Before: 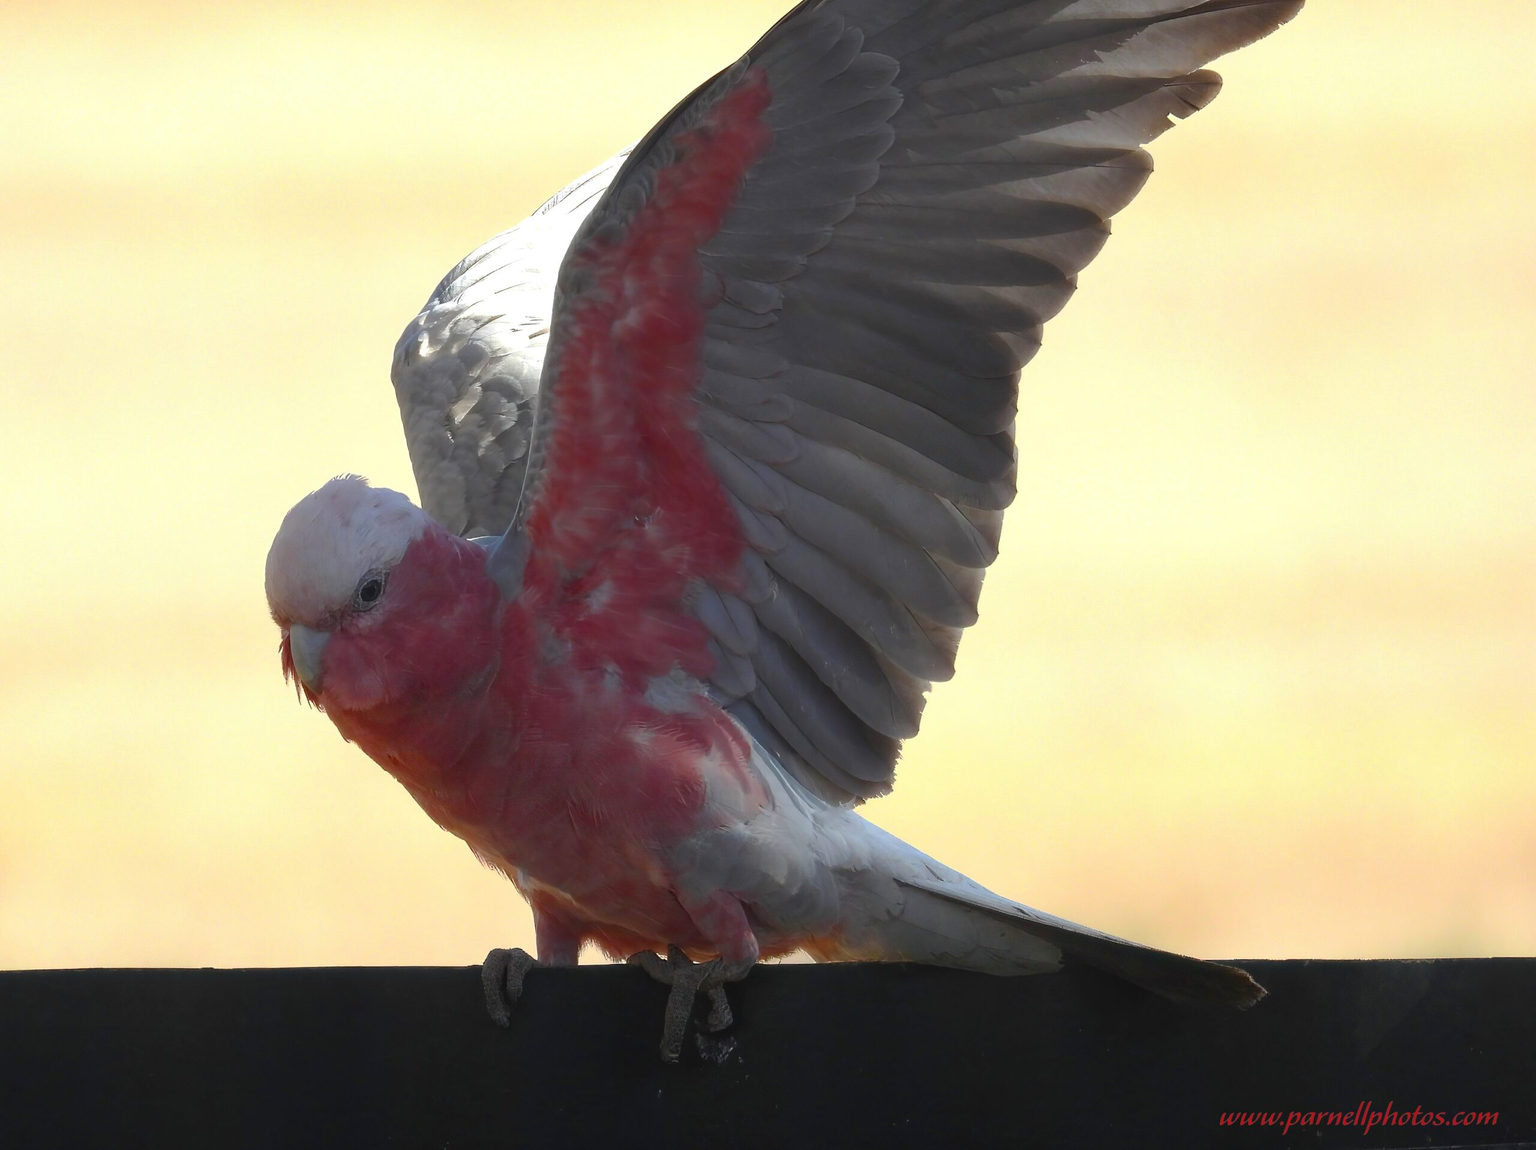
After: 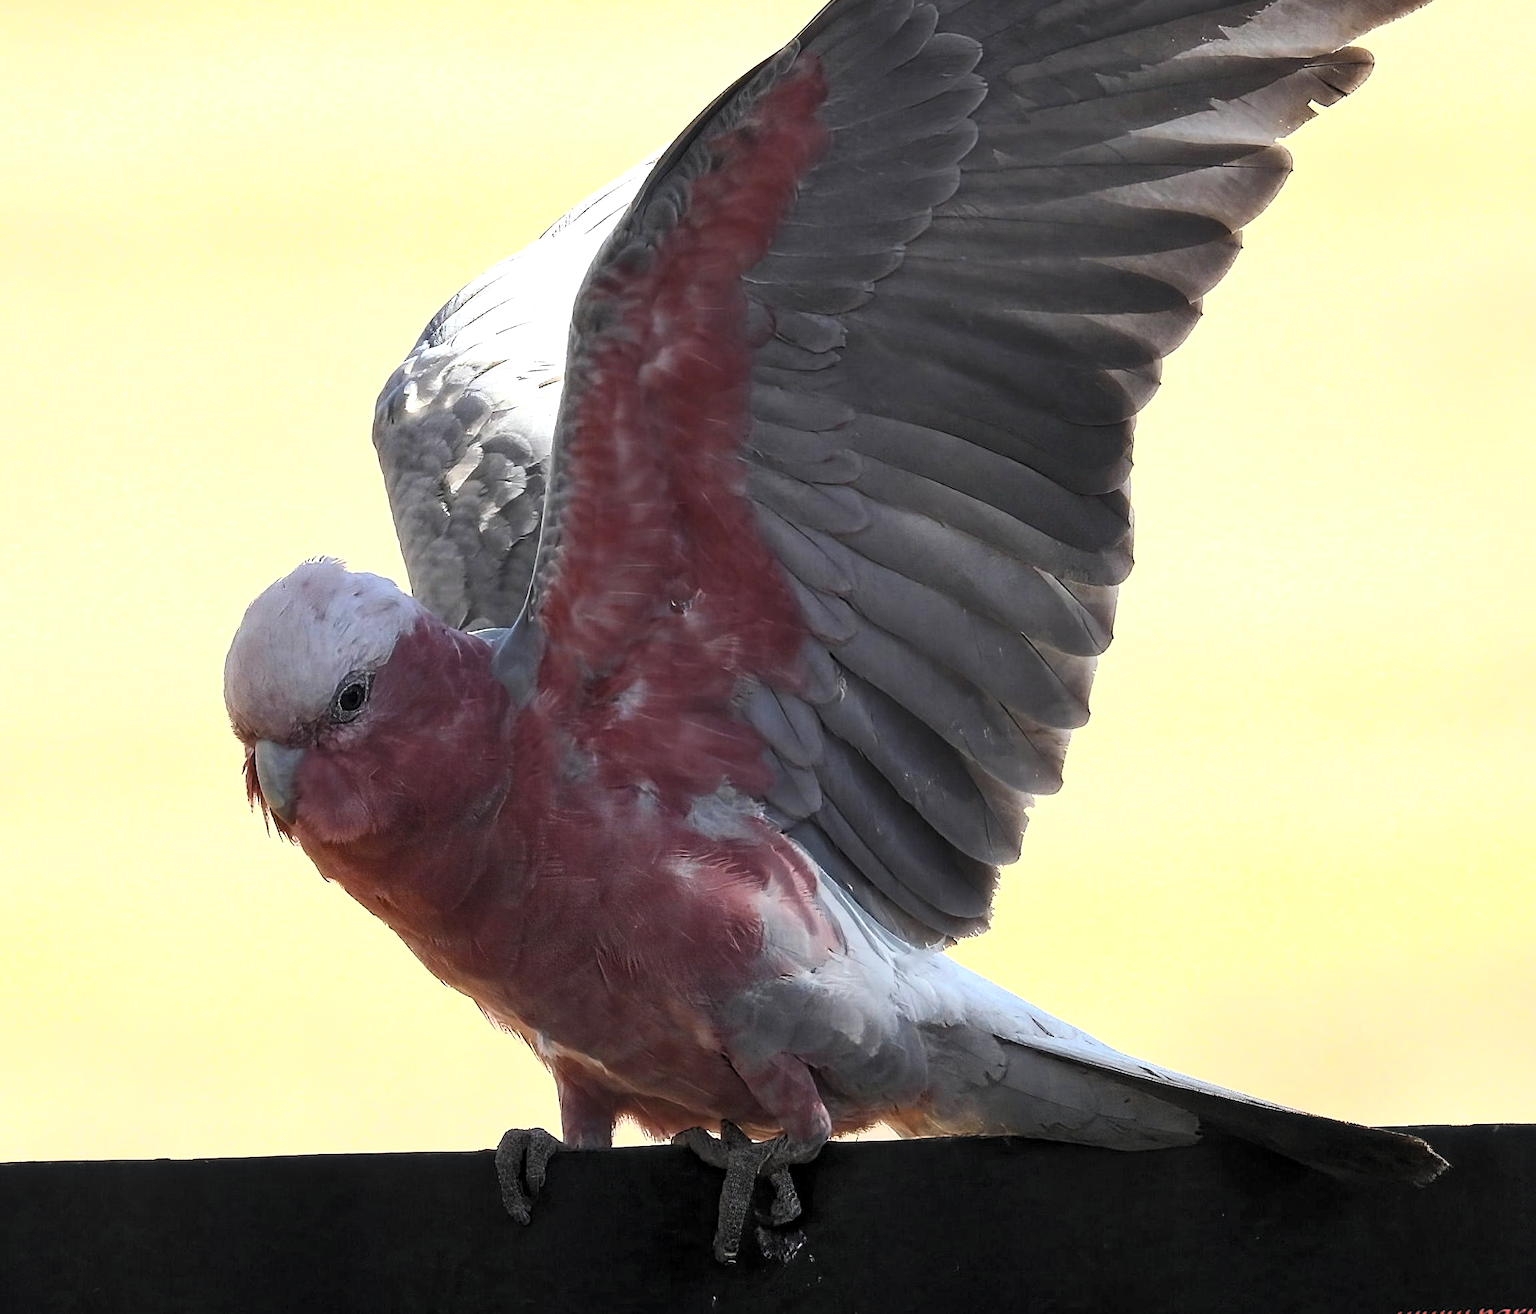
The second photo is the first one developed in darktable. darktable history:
local contrast: highlights 105%, shadows 99%, detail 119%, midtone range 0.2
crop and rotate: angle 1.06°, left 4.187%, top 0.891%, right 11.406%, bottom 2.571%
levels: levels [0.116, 0.574, 1]
shadows and highlights: shadows 36.17, highlights -26.77, soften with gaussian
contrast brightness saturation: contrast 0.37, brightness 0.539
sharpen: on, module defaults
haze removal: compatibility mode true, adaptive false
